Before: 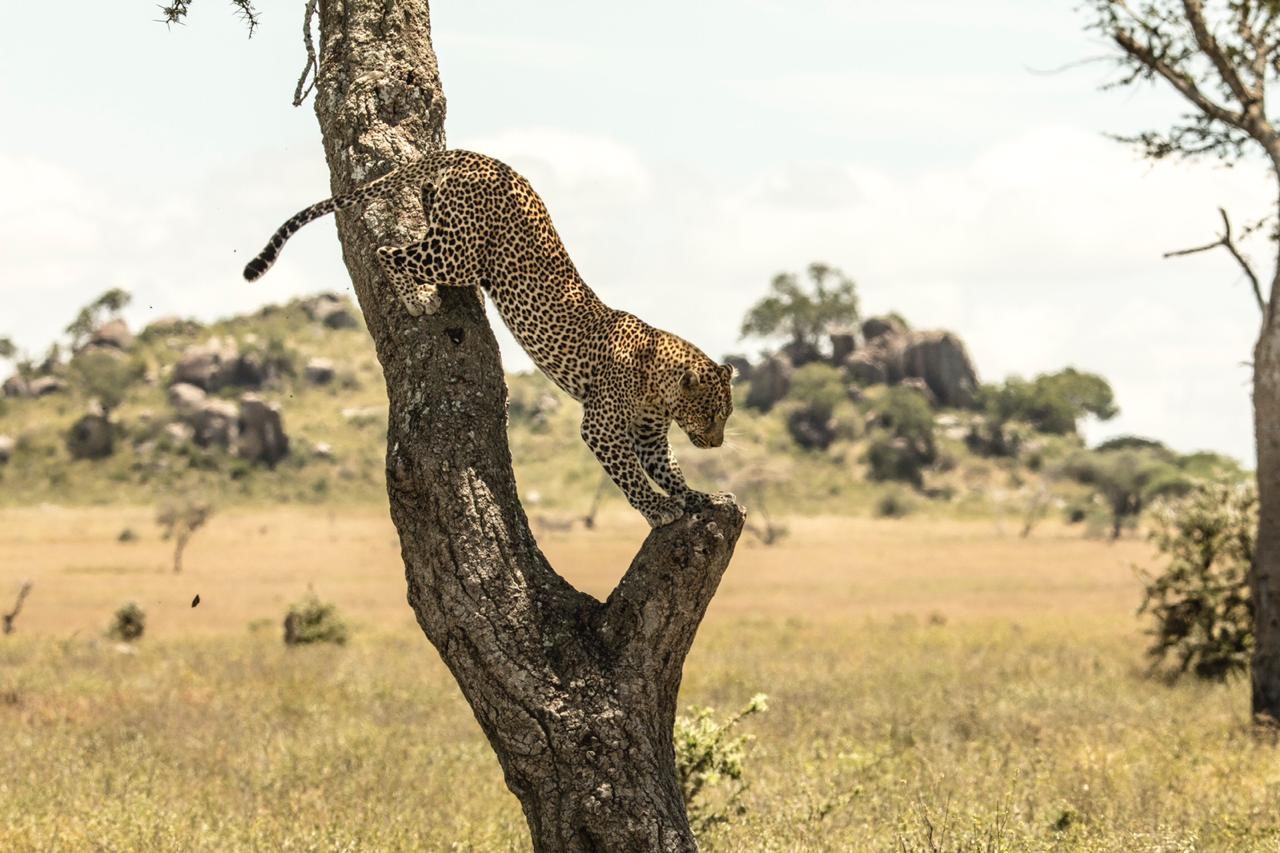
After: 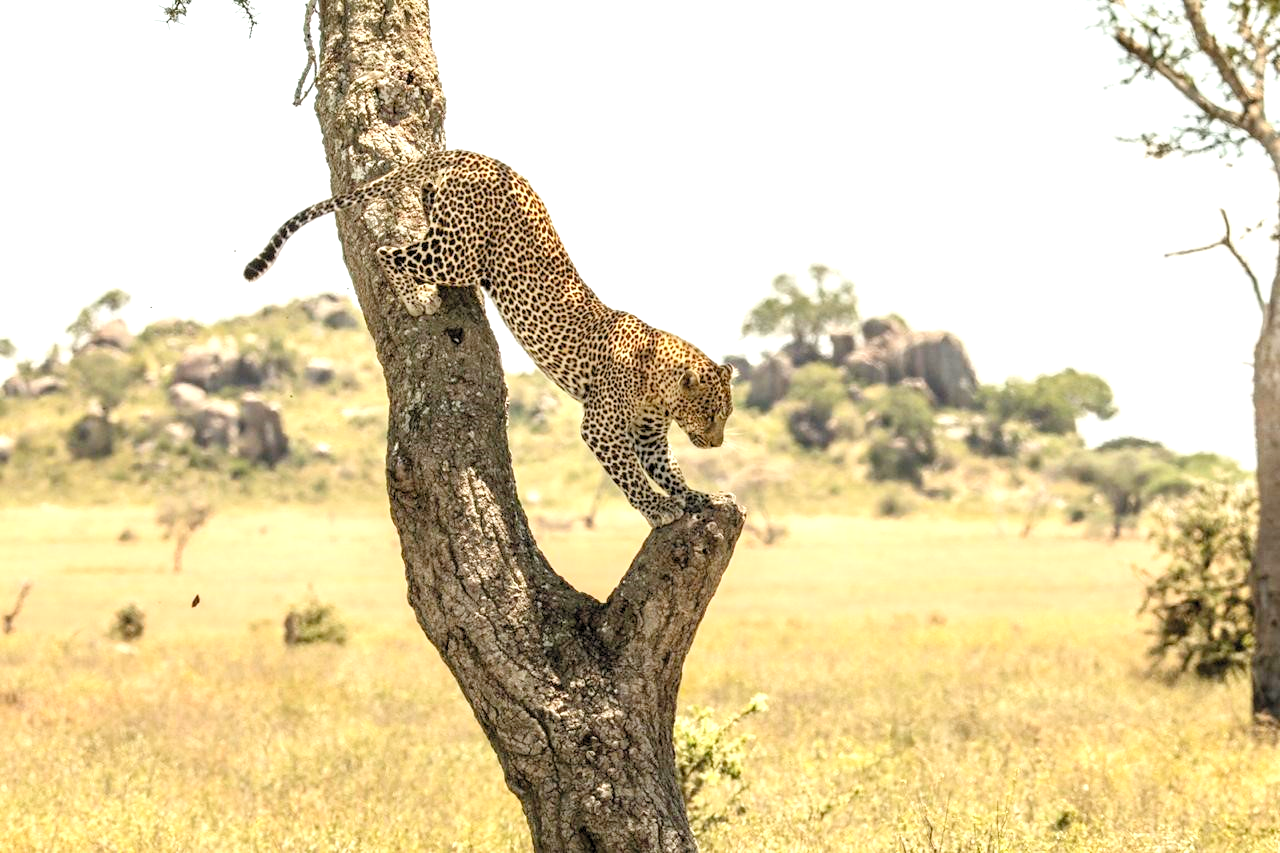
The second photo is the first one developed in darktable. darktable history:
levels: levels [0.036, 0.364, 0.827]
tone equalizer: -8 EV -0.55 EV
